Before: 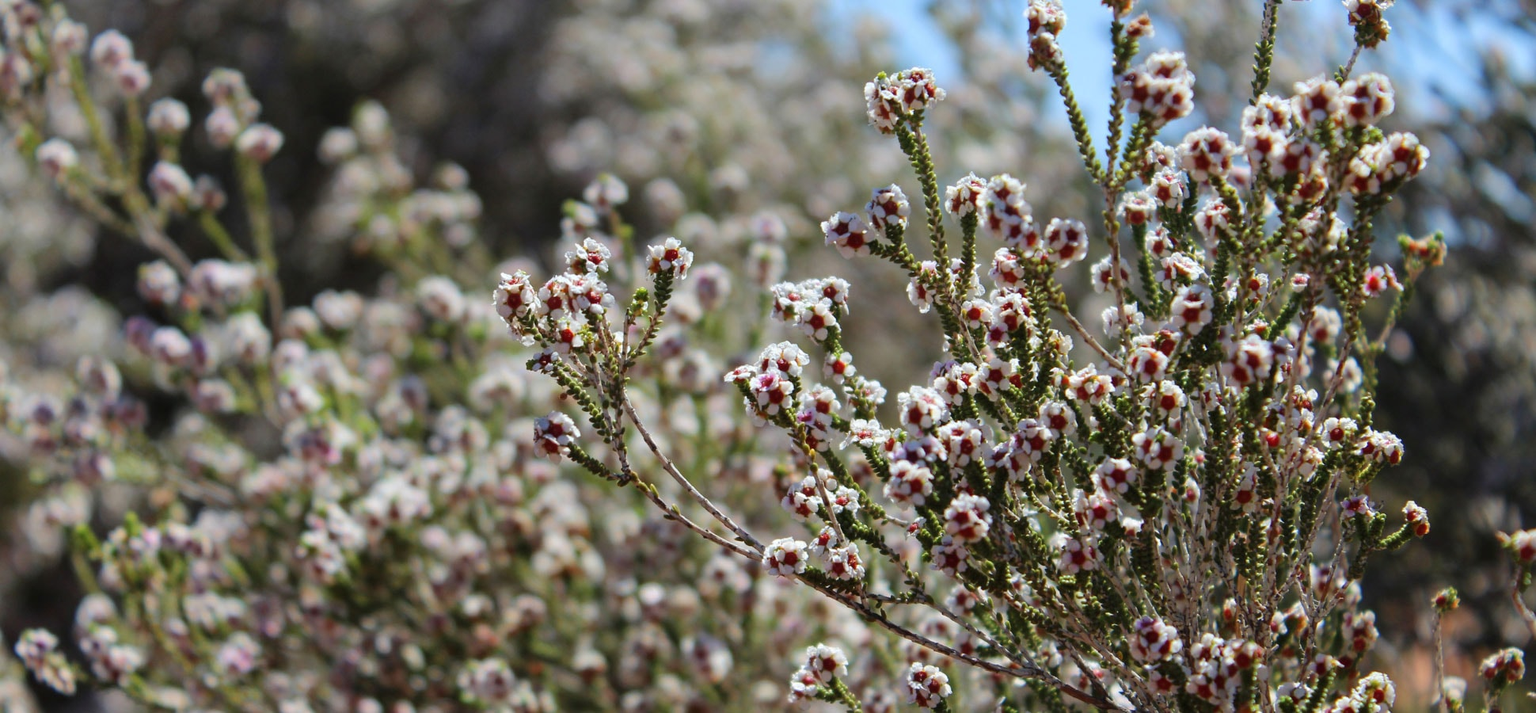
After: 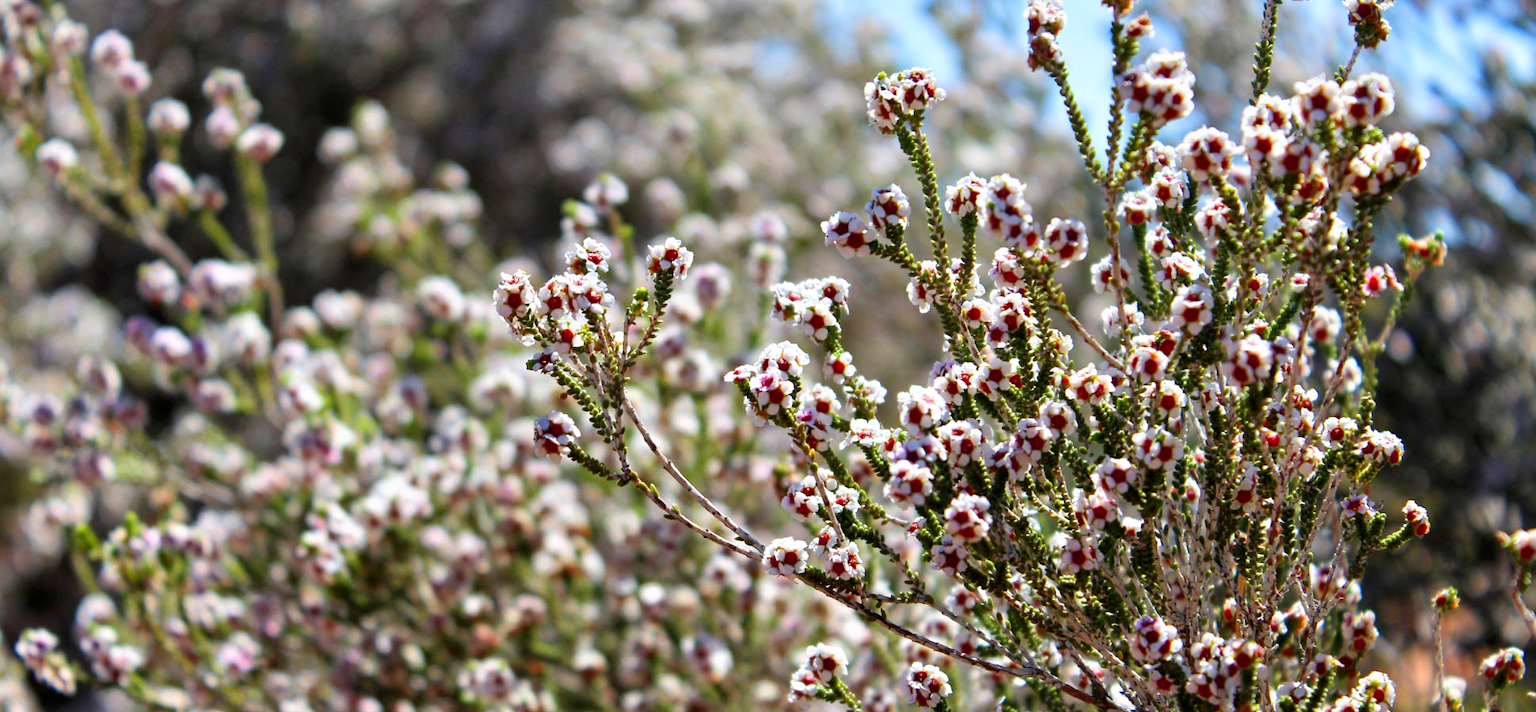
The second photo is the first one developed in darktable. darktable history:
tone curve: curves: ch0 [(0, 0) (0.003, 0) (0.011, 0.001) (0.025, 0.003) (0.044, 0.004) (0.069, 0.007) (0.1, 0.01) (0.136, 0.033) (0.177, 0.082) (0.224, 0.141) (0.277, 0.208) (0.335, 0.282) (0.399, 0.363) (0.468, 0.451) (0.543, 0.545) (0.623, 0.647) (0.709, 0.756) (0.801, 0.87) (0.898, 0.972) (1, 1)], preserve colors none
white balance: red 1.004, blue 1.024
tone equalizer: -8 EV 1 EV, -7 EV 1 EV, -6 EV 1 EV, -5 EV 1 EV, -4 EV 1 EV, -3 EV 0.75 EV, -2 EV 0.5 EV, -1 EV 0.25 EV
